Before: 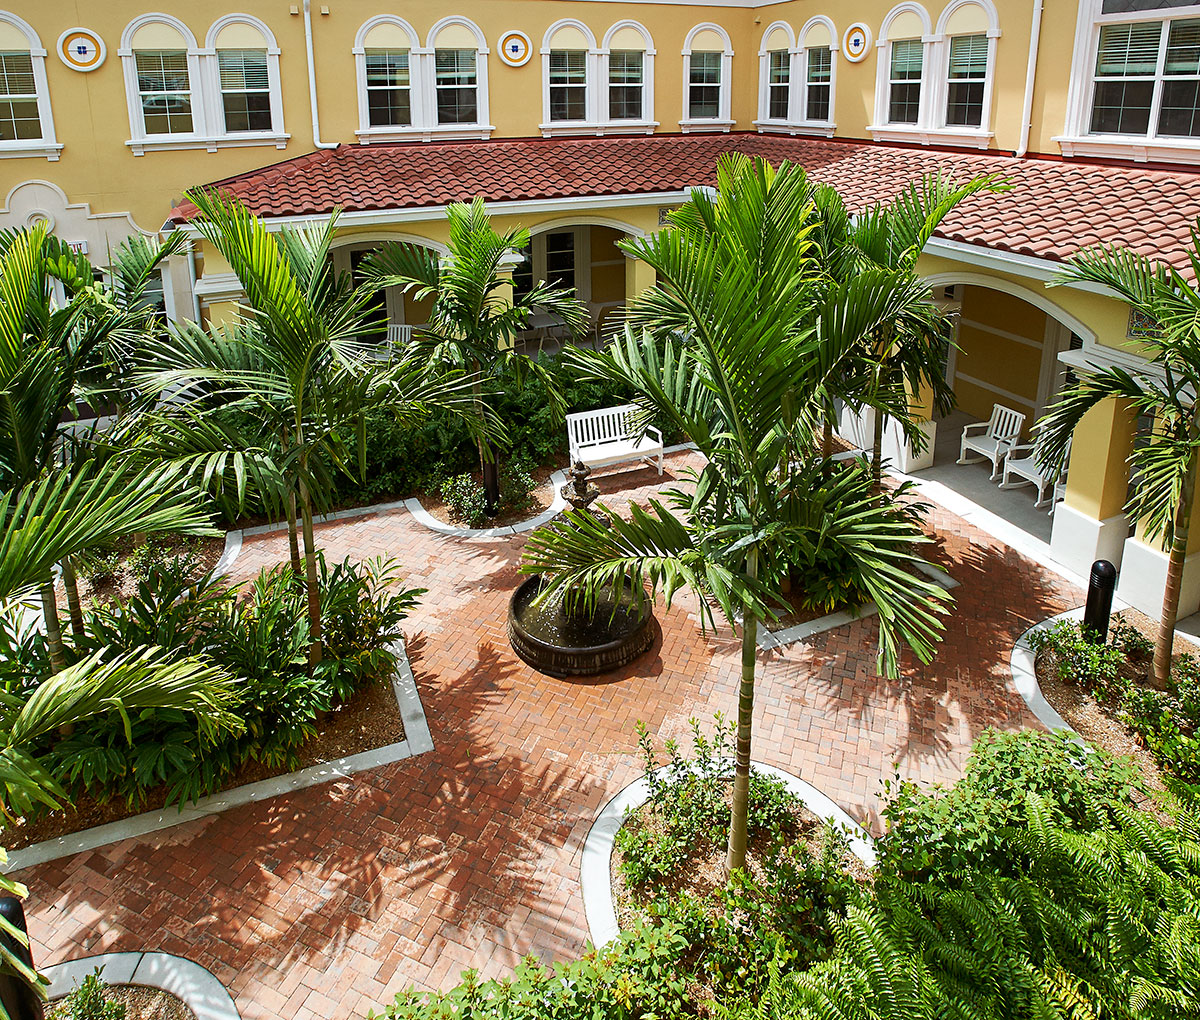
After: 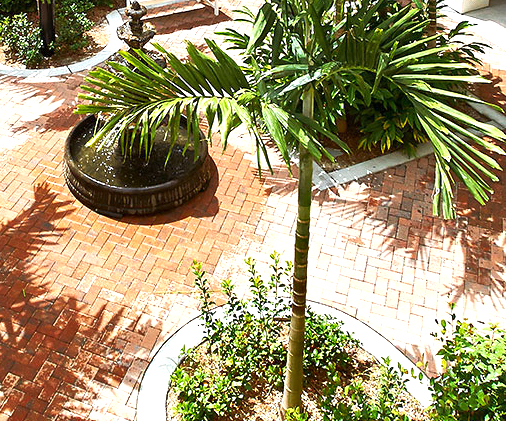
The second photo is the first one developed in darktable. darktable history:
crop: left 37.052%, top 45.191%, right 20.731%, bottom 13.447%
shadows and highlights: shadows 60.41, highlights -60.31, highlights color adjustment 56.45%, soften with gaussian
exposure: black level correction 0, exposure 0.9 EV, compensate highlight preservation false
